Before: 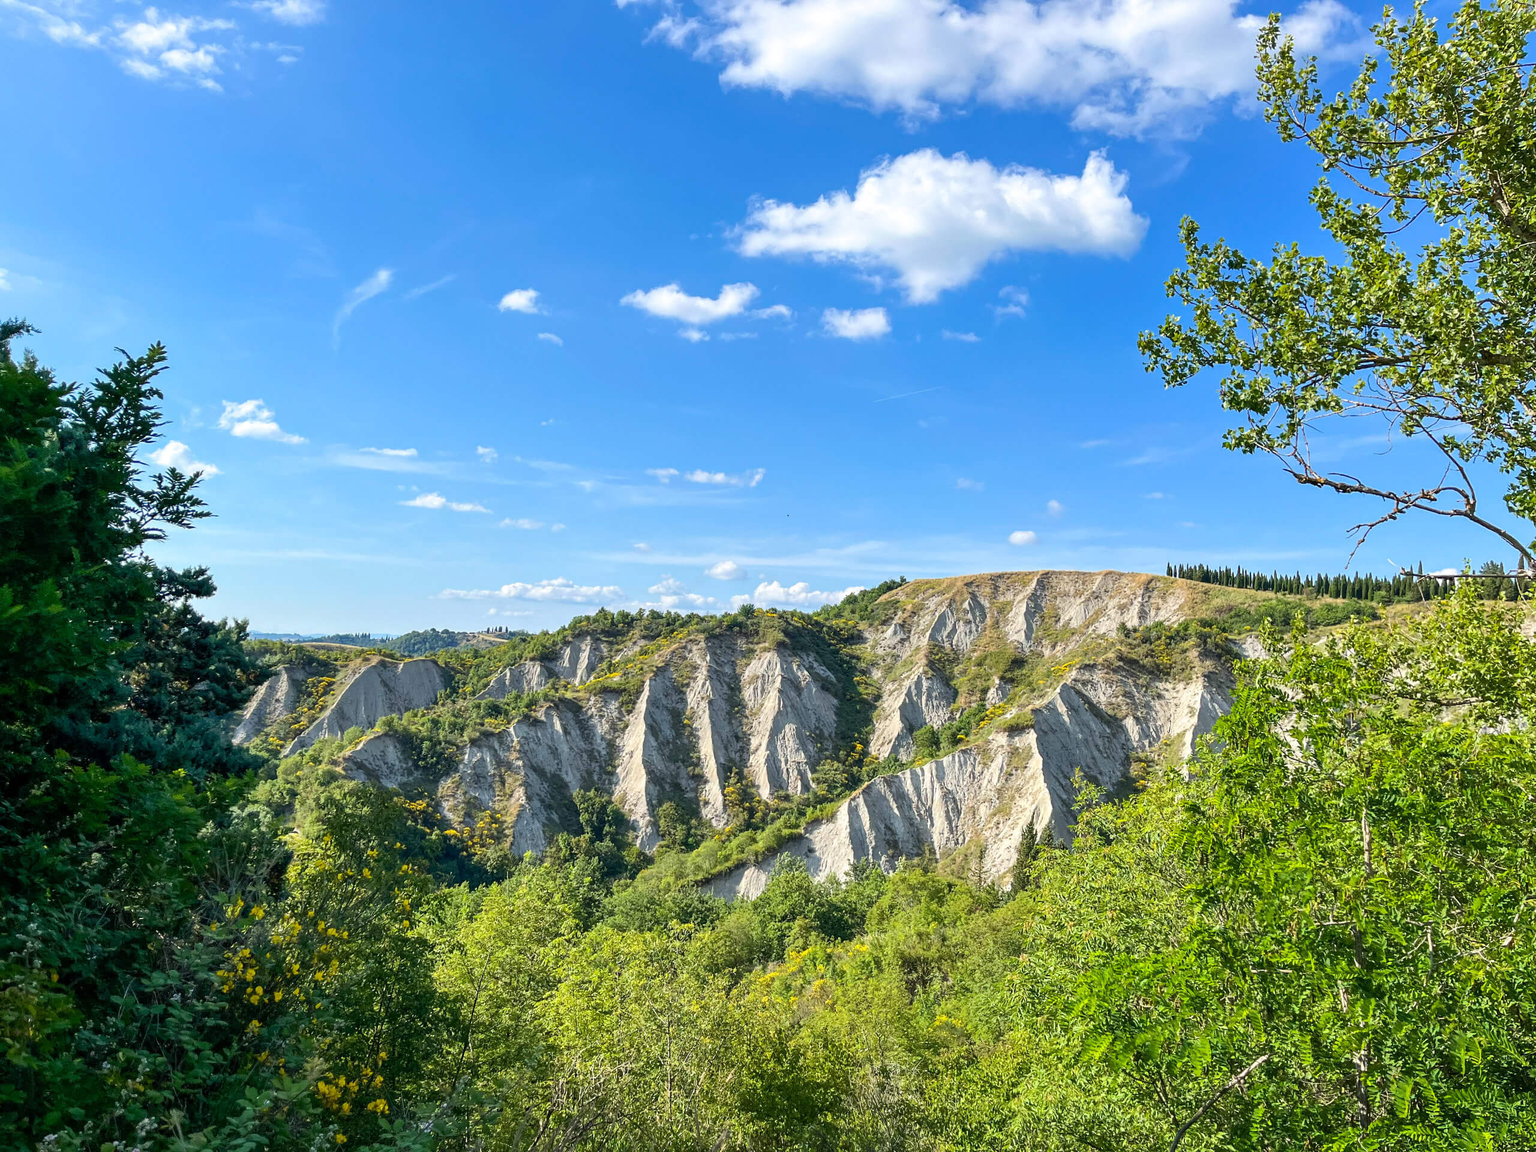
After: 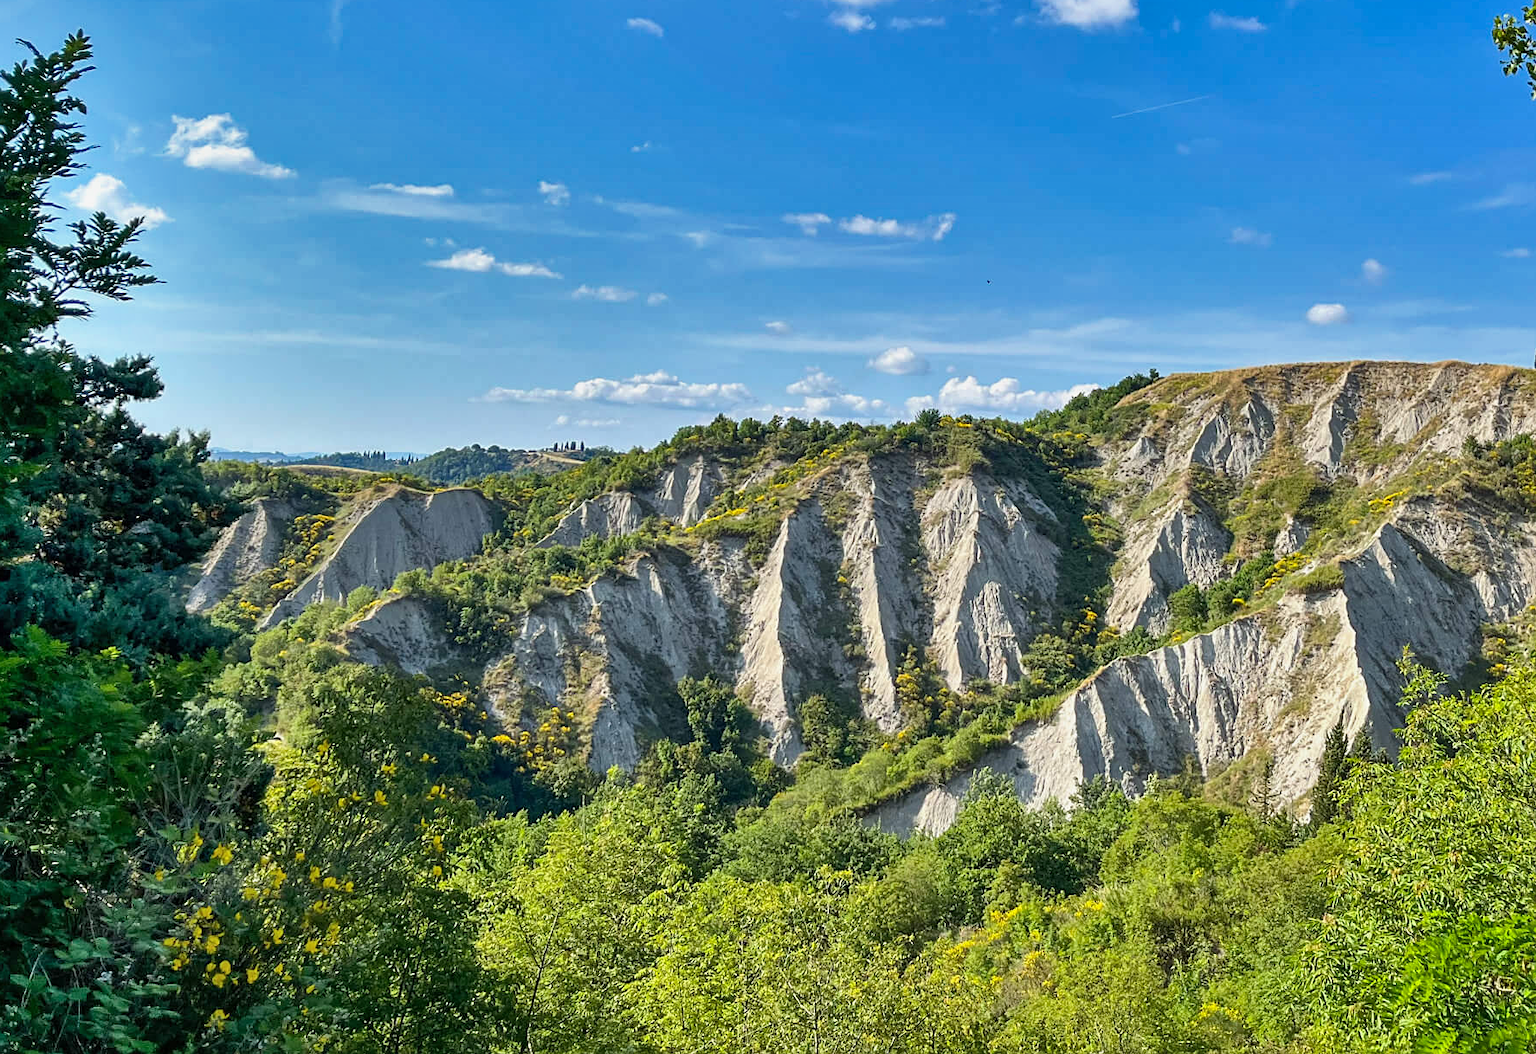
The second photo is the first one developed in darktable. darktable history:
sharpen: amount 0.207
shadows and highlights: white point adjustment -3.49, highlights -63.65, soften with gaussian
crop: left 6.736%, top 27.82%, right 23.941%, bottom 8.723%
